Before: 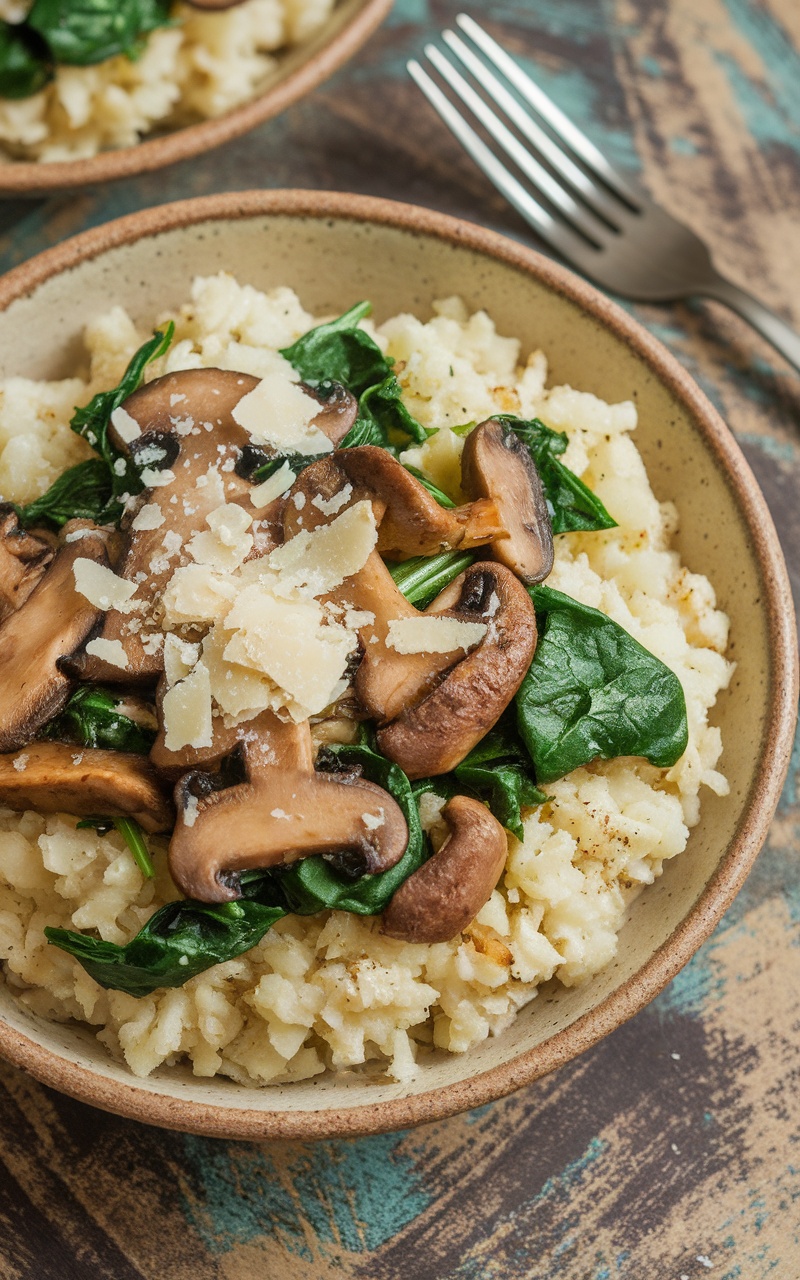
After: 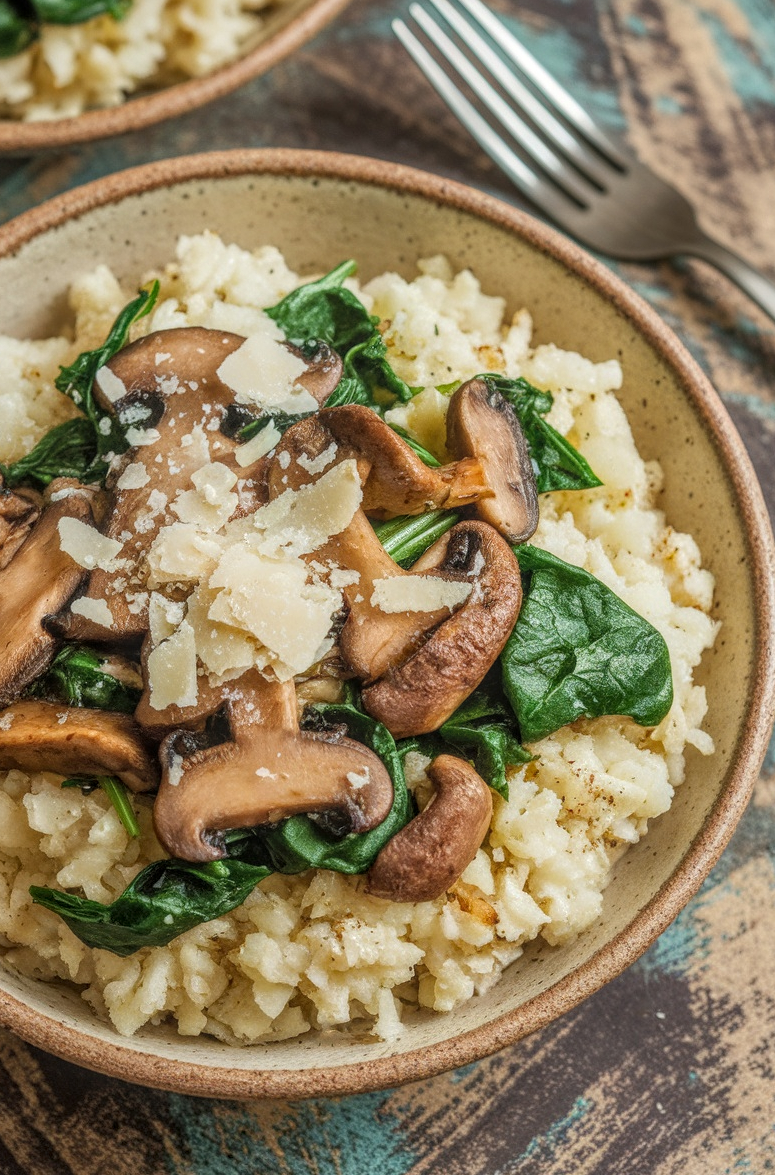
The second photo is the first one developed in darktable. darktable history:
crop: left 1.964%, top 3.251%, right 1.122%, bottom 4.933%
local contrast: highlights 74%, shadows 55%, detail 176%, midtone range 0.207
